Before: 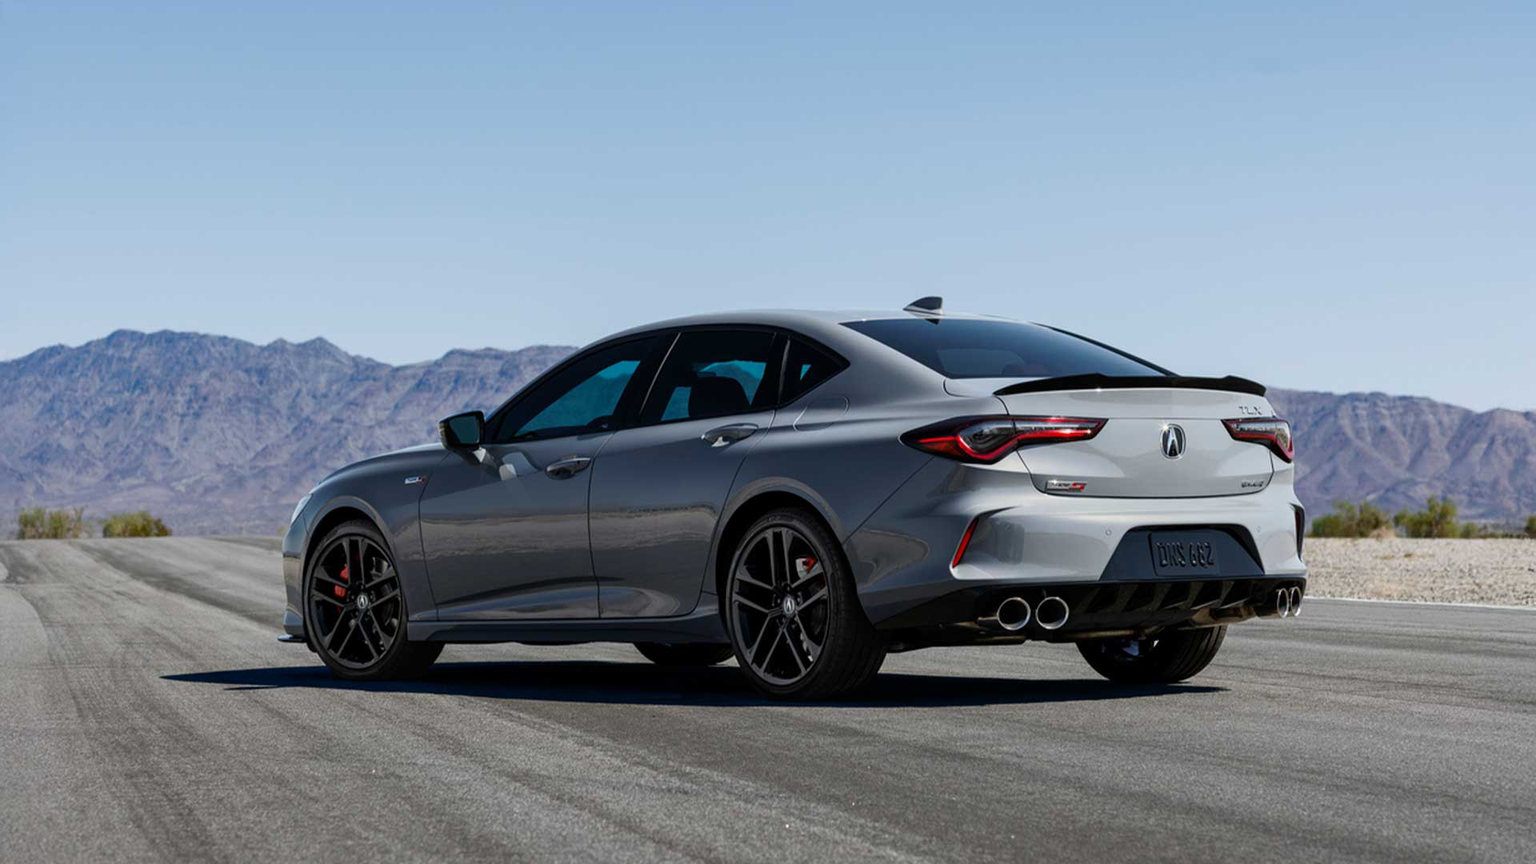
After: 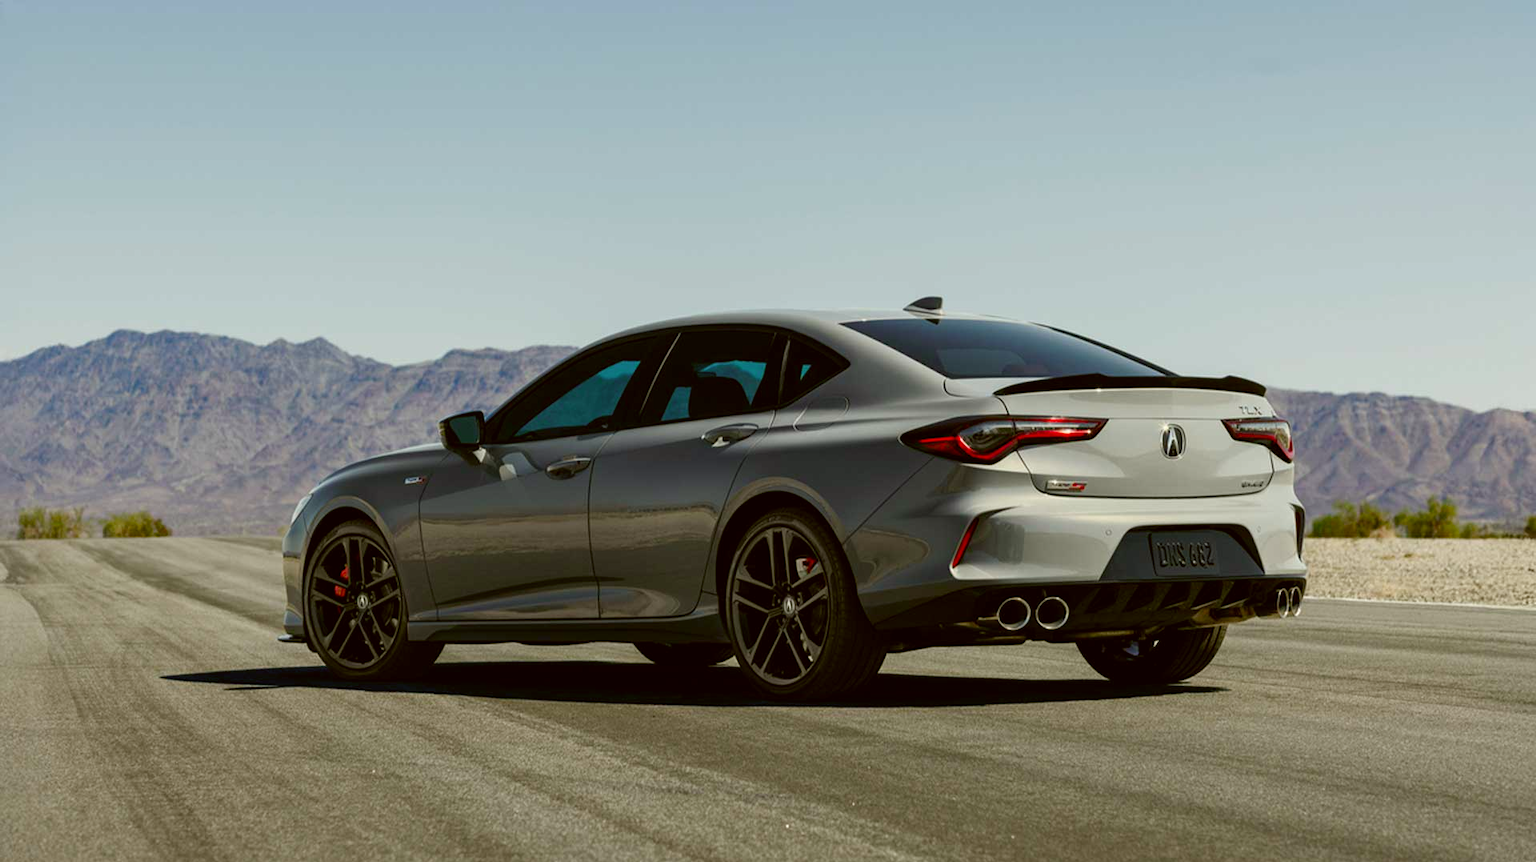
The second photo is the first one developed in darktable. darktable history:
crop: top 0.05%, bottom 0.098%
color balance rgb: perceptual saturation grading › global saturation 20%, perceptual saturation grading › highlights -25%, perceptual saturation grading › shadows 25%
color correction: highlights a* -1.43, highlights b* 10.12, shadows a* 0.395, shadows b* 19.35
